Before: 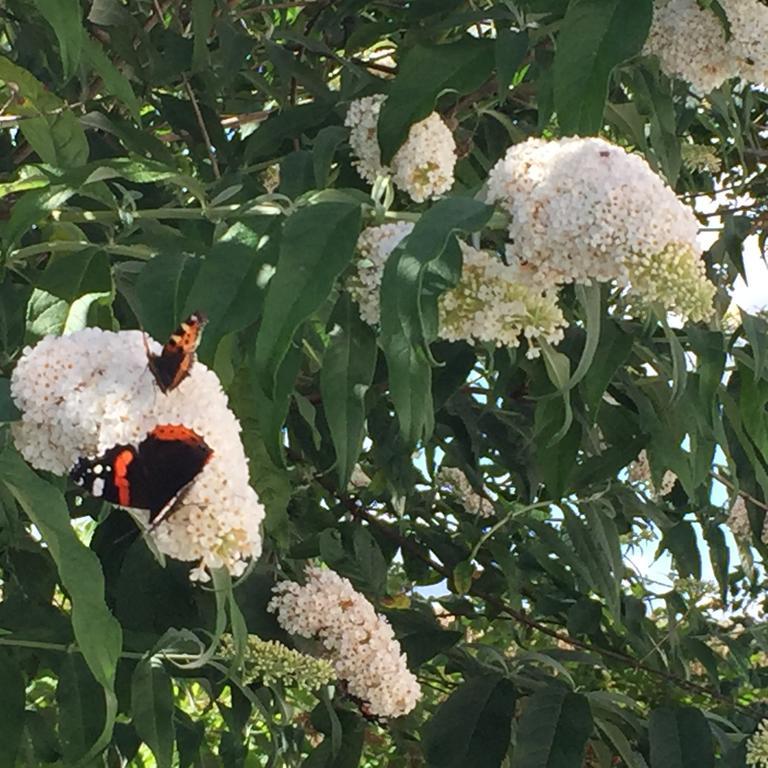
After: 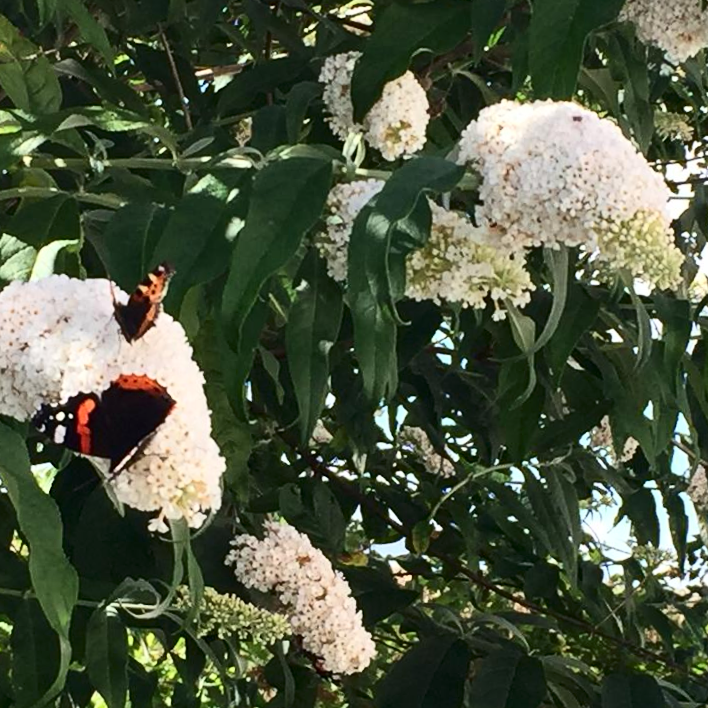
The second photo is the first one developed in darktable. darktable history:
contrast brightness saturation: contrast 0.28
crop and rotate: angle -1.96°, left 3.097%, top 4.154%, right 1.586%, bottom 0.529%
